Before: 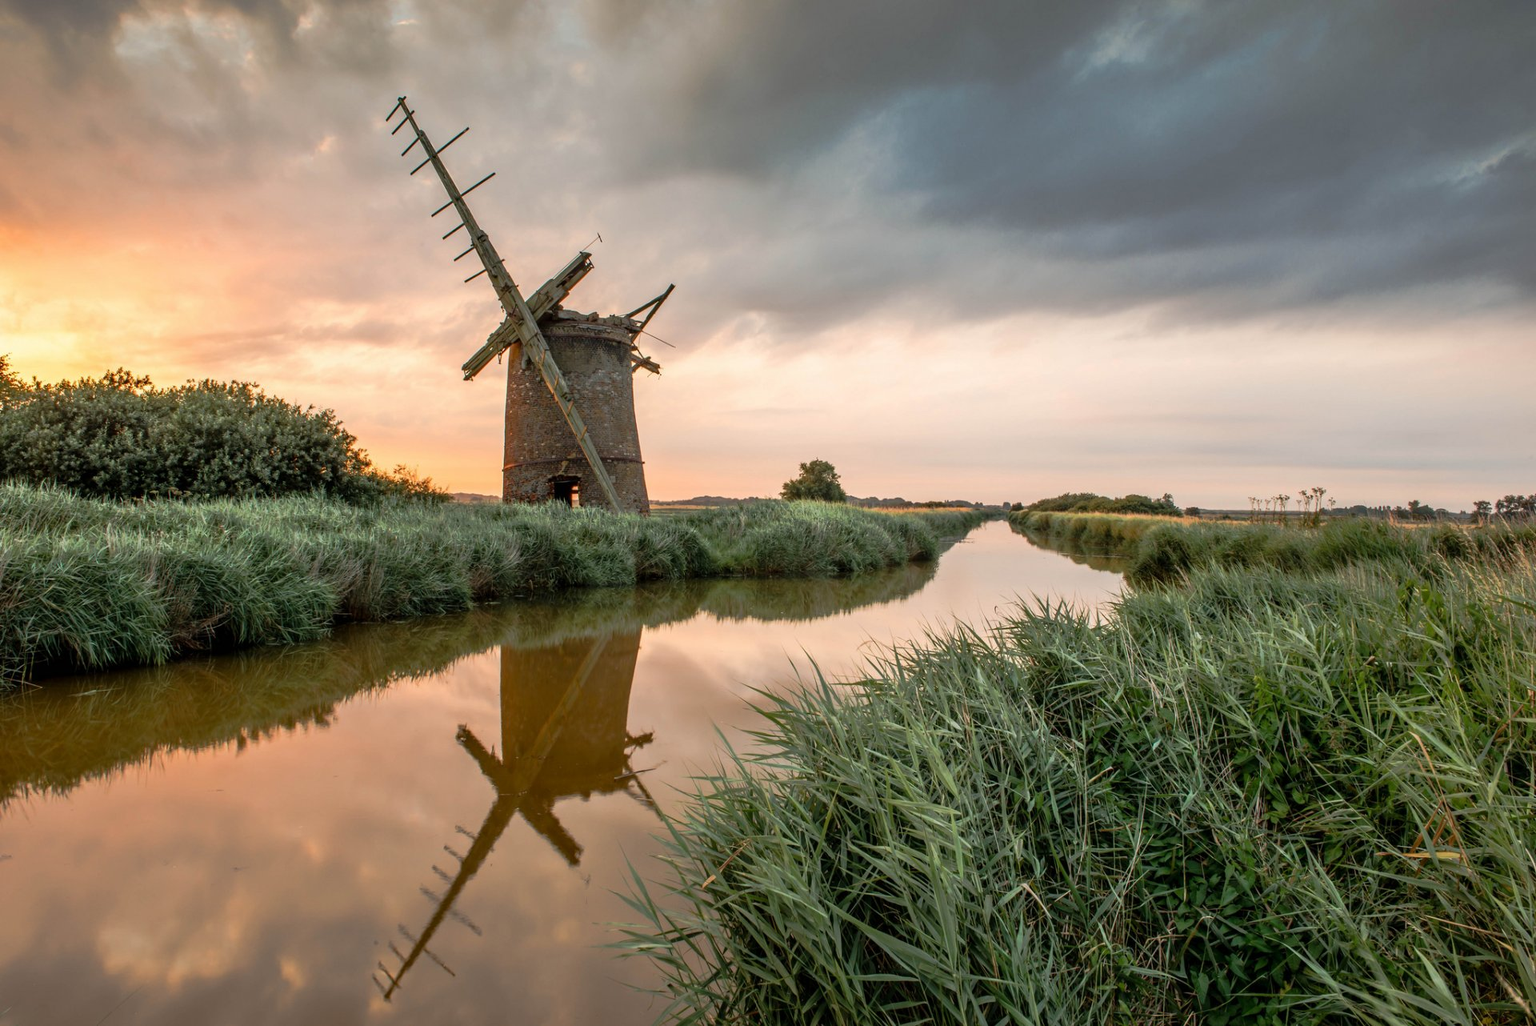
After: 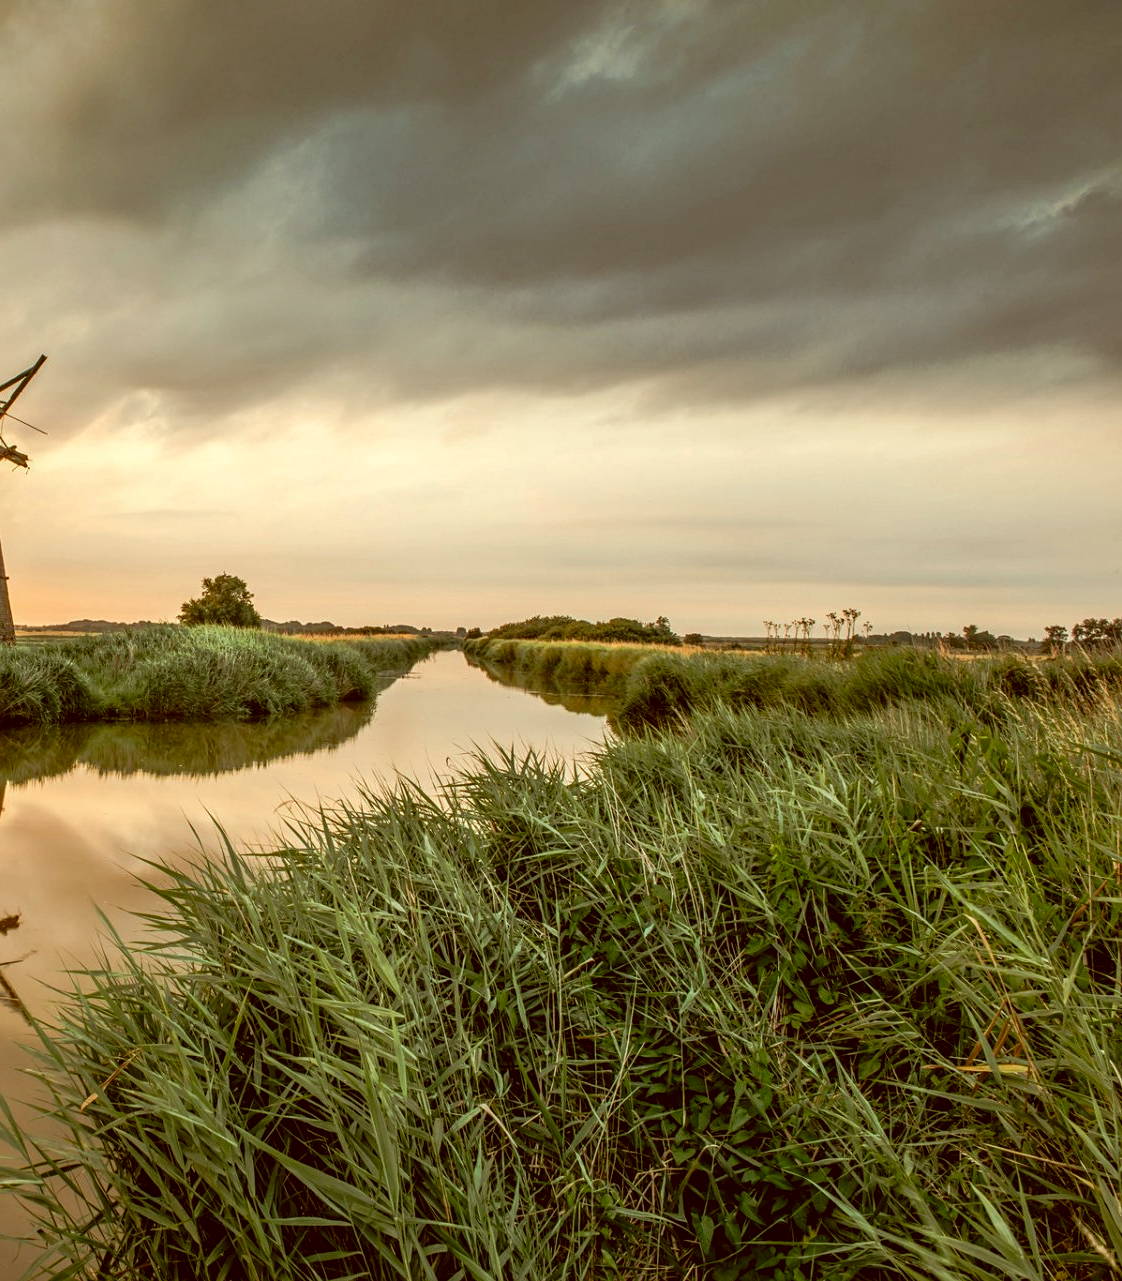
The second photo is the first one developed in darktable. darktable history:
local contrast: on, module defaults
color correction: highlights a* -6.17, highlights b* 9.5, shadows a* 10.08, shadows b* 23.22
sharpen: amount 0.218
crop: left 41.528%
